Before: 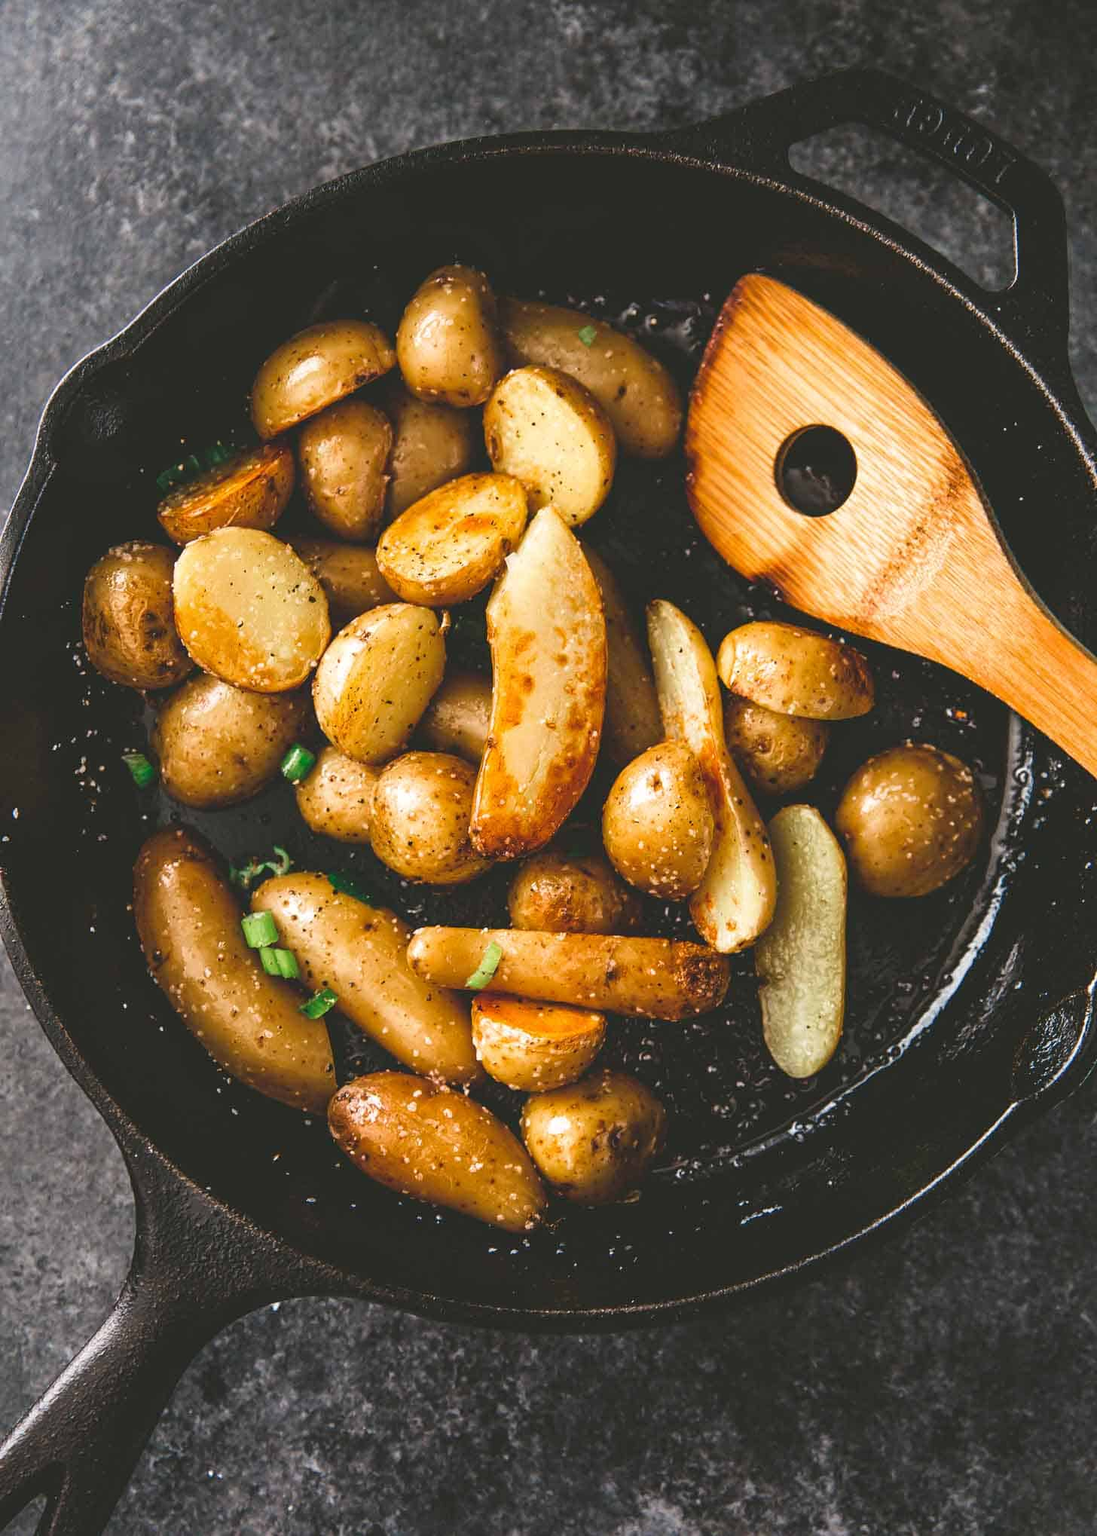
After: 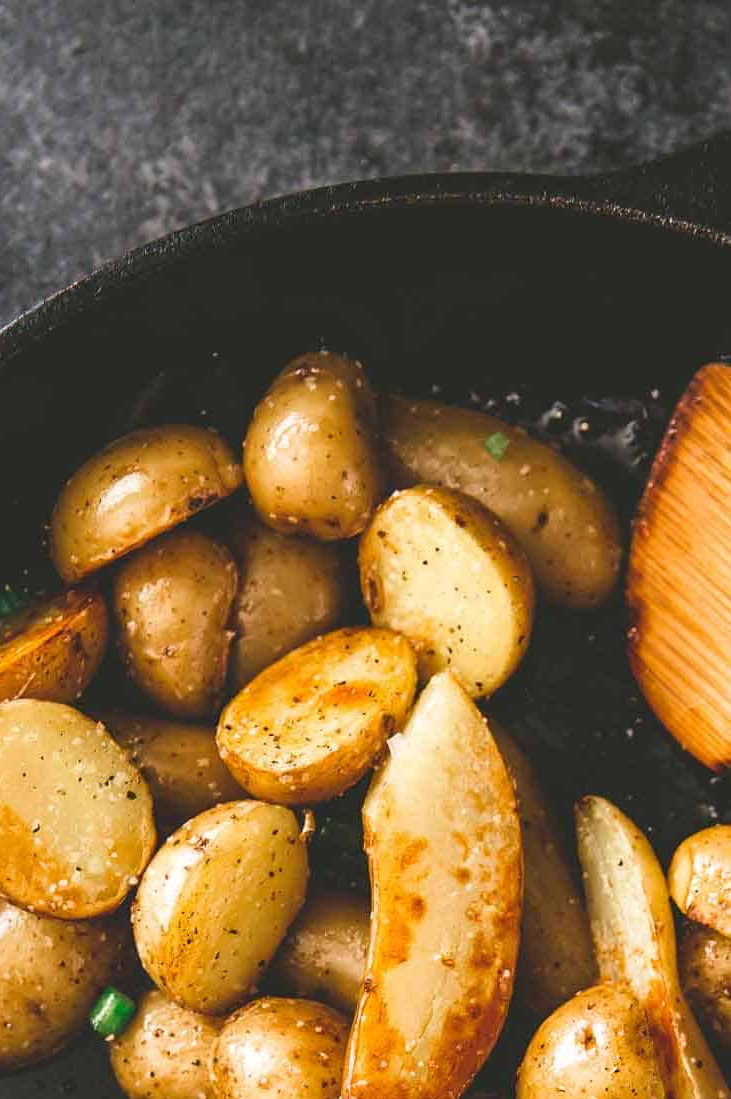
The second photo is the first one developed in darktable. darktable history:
crop: left 19.482%, right 30.308%, bottom 46.049%
